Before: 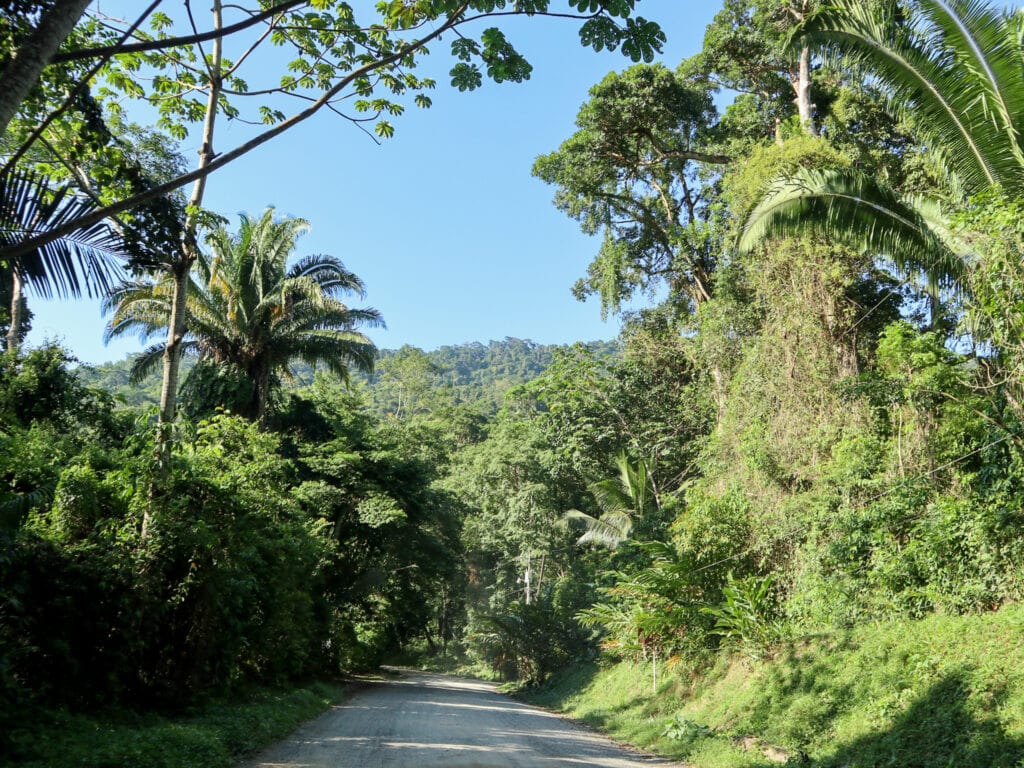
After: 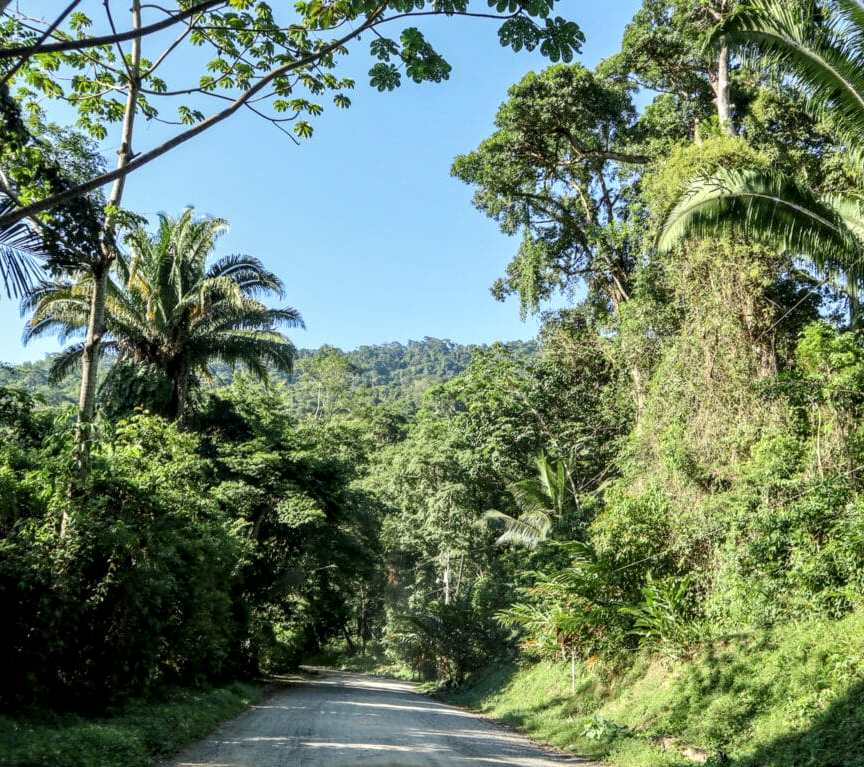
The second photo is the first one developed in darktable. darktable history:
crop: left 8.003%, right 7.534%
local contrast: highlights 61%, detail 143%, midtone range 0.428
